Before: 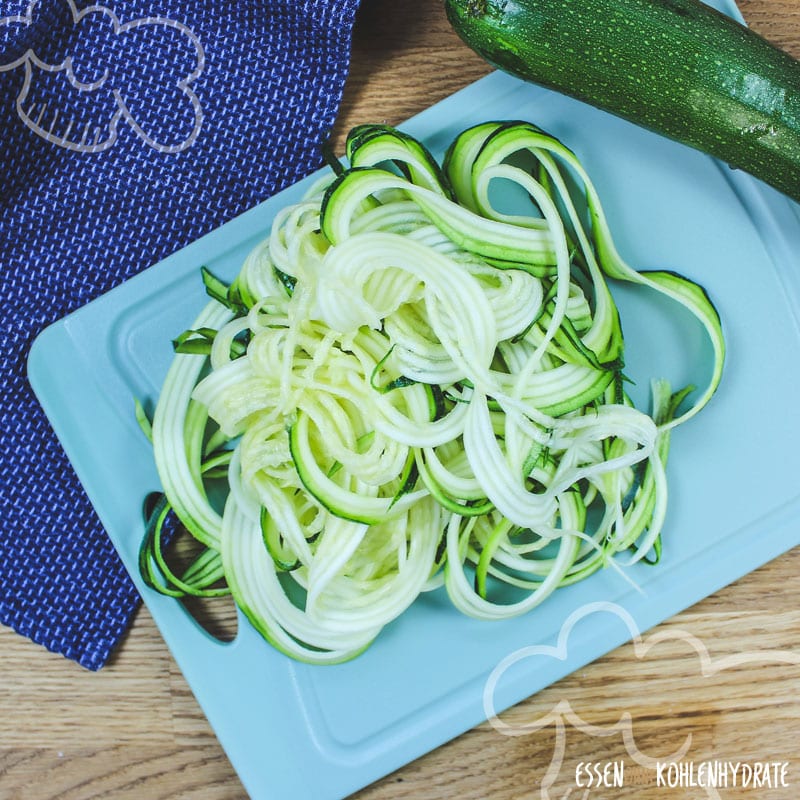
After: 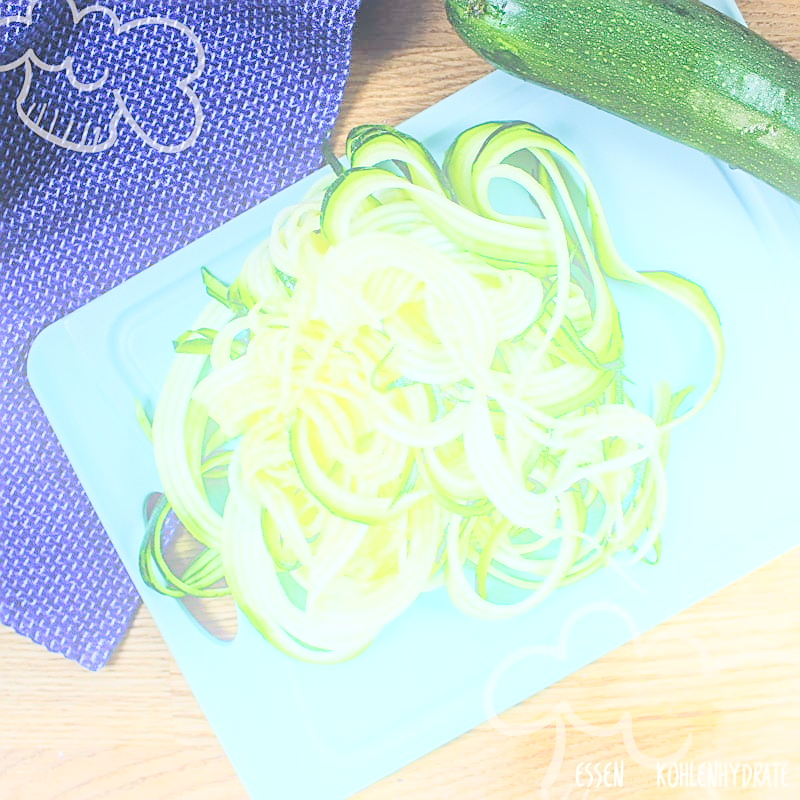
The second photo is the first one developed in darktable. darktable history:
local contrast: mode bilateral grid, contrast 20, coarseness 50, detail 120%, midtone range 0.2
color correction: saturation 1.8
color balance rgb: shadows lift › hue 87.51°, highlights gain › chroma 1.62%, highlights gain › hue 55.1°, global offset › chroma 0.06%, global offset › hue 253.66°, linear chroma grading › global chroma 0.5%, perceptual saturation grading › global saturation 16.38%
contrast brightness saturation: brightness 0.18, saturation -0.5
sharpen: on, module defaults
bloom: on, module defaults
tone curve: curves: ch0 [(0, 0) (0.003, 0.009) (0.011, 0.009) (0.025, 0.01) (0.044, 0.02) (0.069, 0.032) (0.1, 0.048) (0.136, 0.092) (0.177, 0.153) (0.224, 0.217) (0.277, 0.306) (0.335, 0.402) (0.399, 0.488) (0.468, 0.574) (0.543, 0.648) (0.623, 0.716) (0.709, 0.783) (0.801, 0.851) (0.898, 0.92) (1, 1)], preserve colors none
